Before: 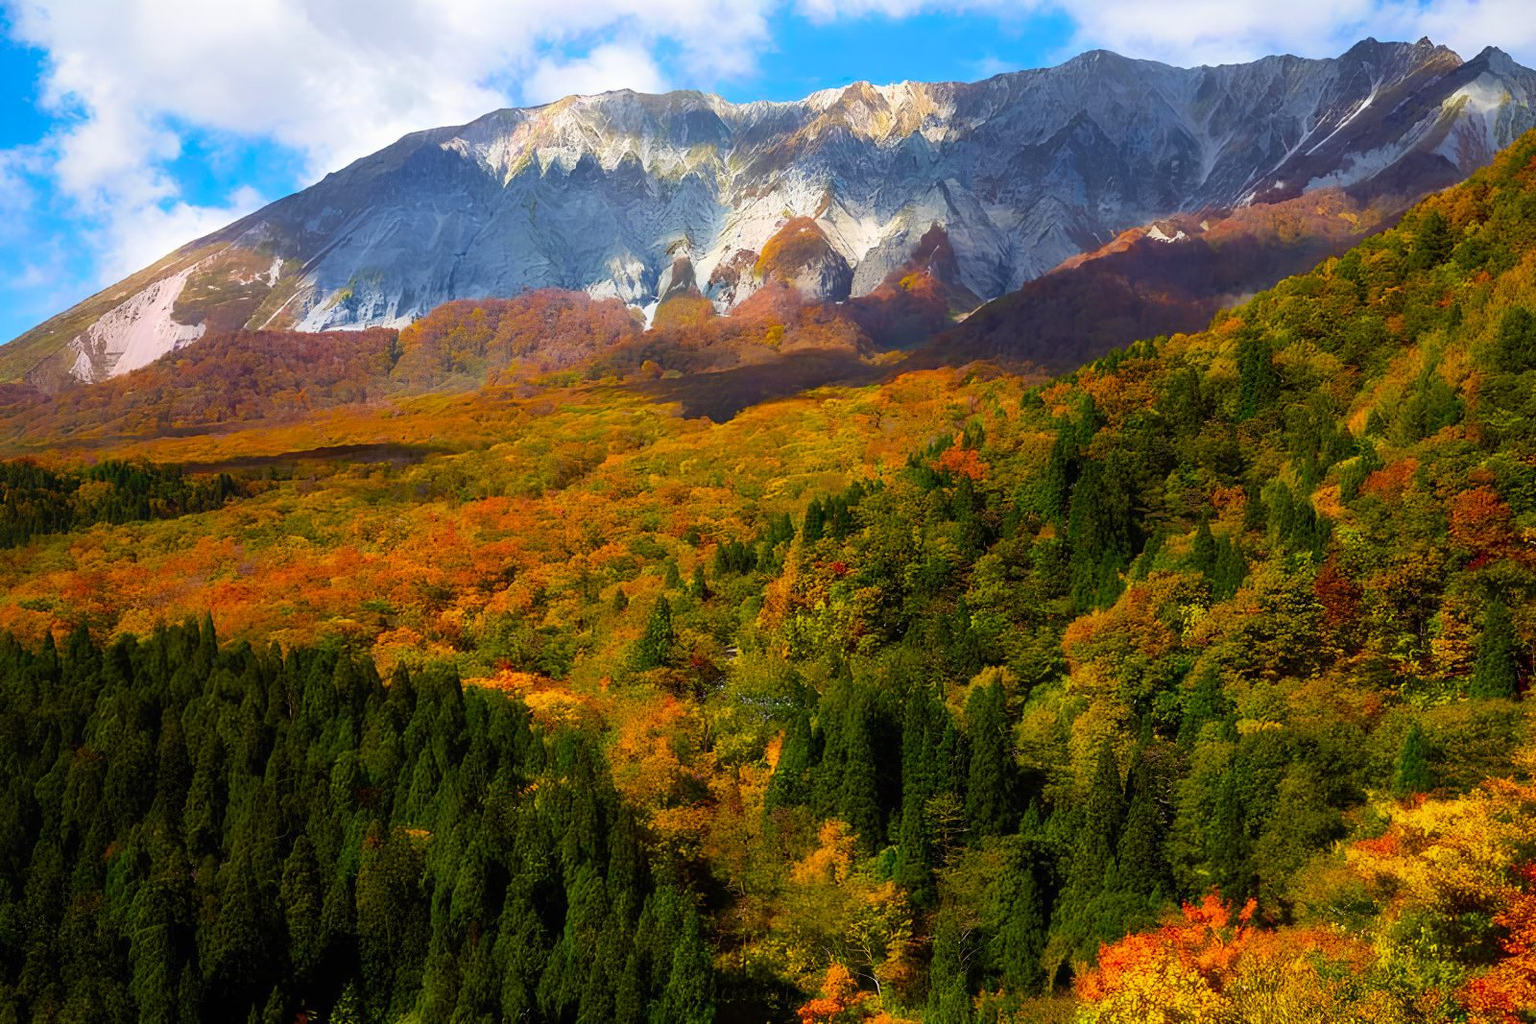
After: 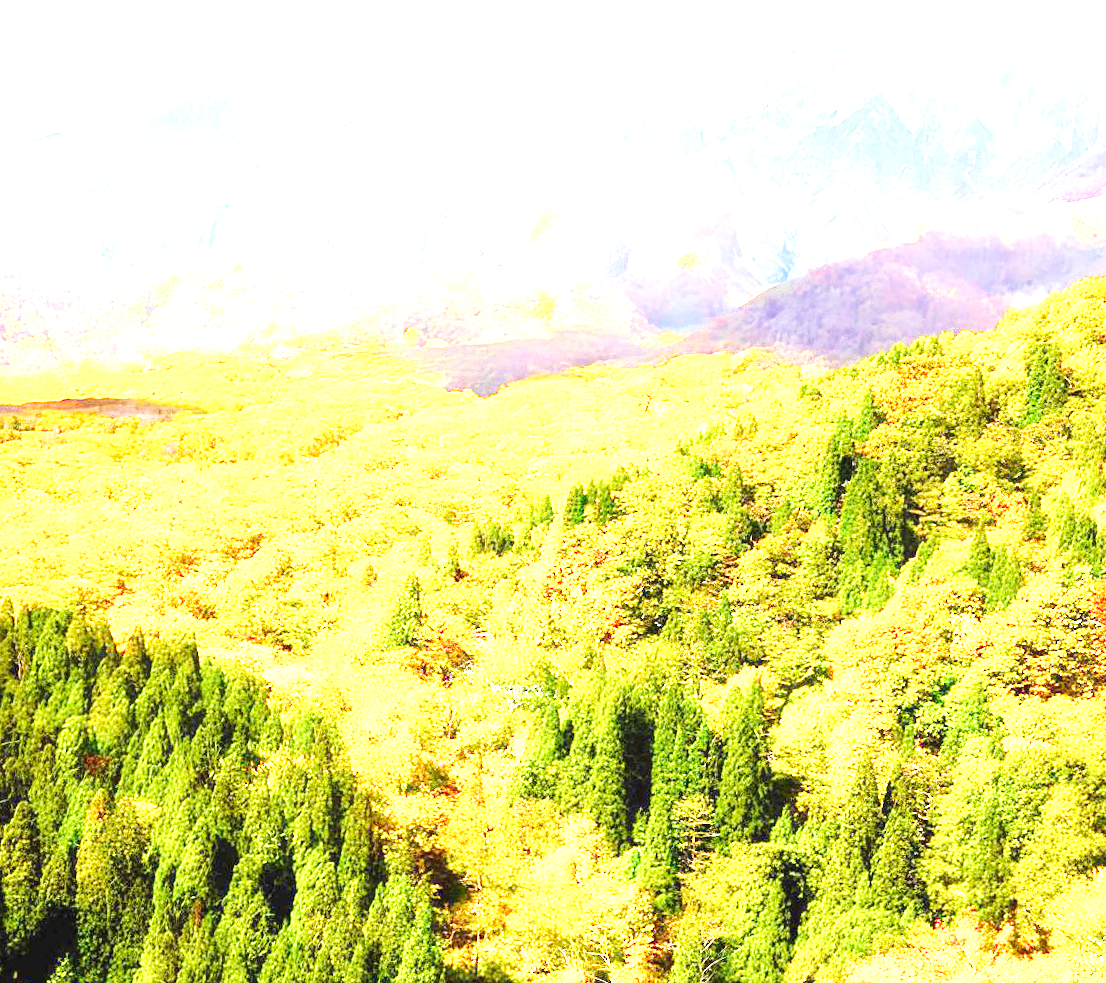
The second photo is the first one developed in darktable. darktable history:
base curve: curves: ch0 [(0, 0) (0.032, 0.025) (0.121, 0.166) (0.206, 0.329) (0.605, 0.79) (1, 1)], preserve colors none
crop and rotate: angle -3.27°, left 14.277%, top 0.028%, right 10.766%, bottom 0.028%
exposure: black level correction 0, exposure 4 EV, compensate exposure bias true, compensate highlight preservation false
